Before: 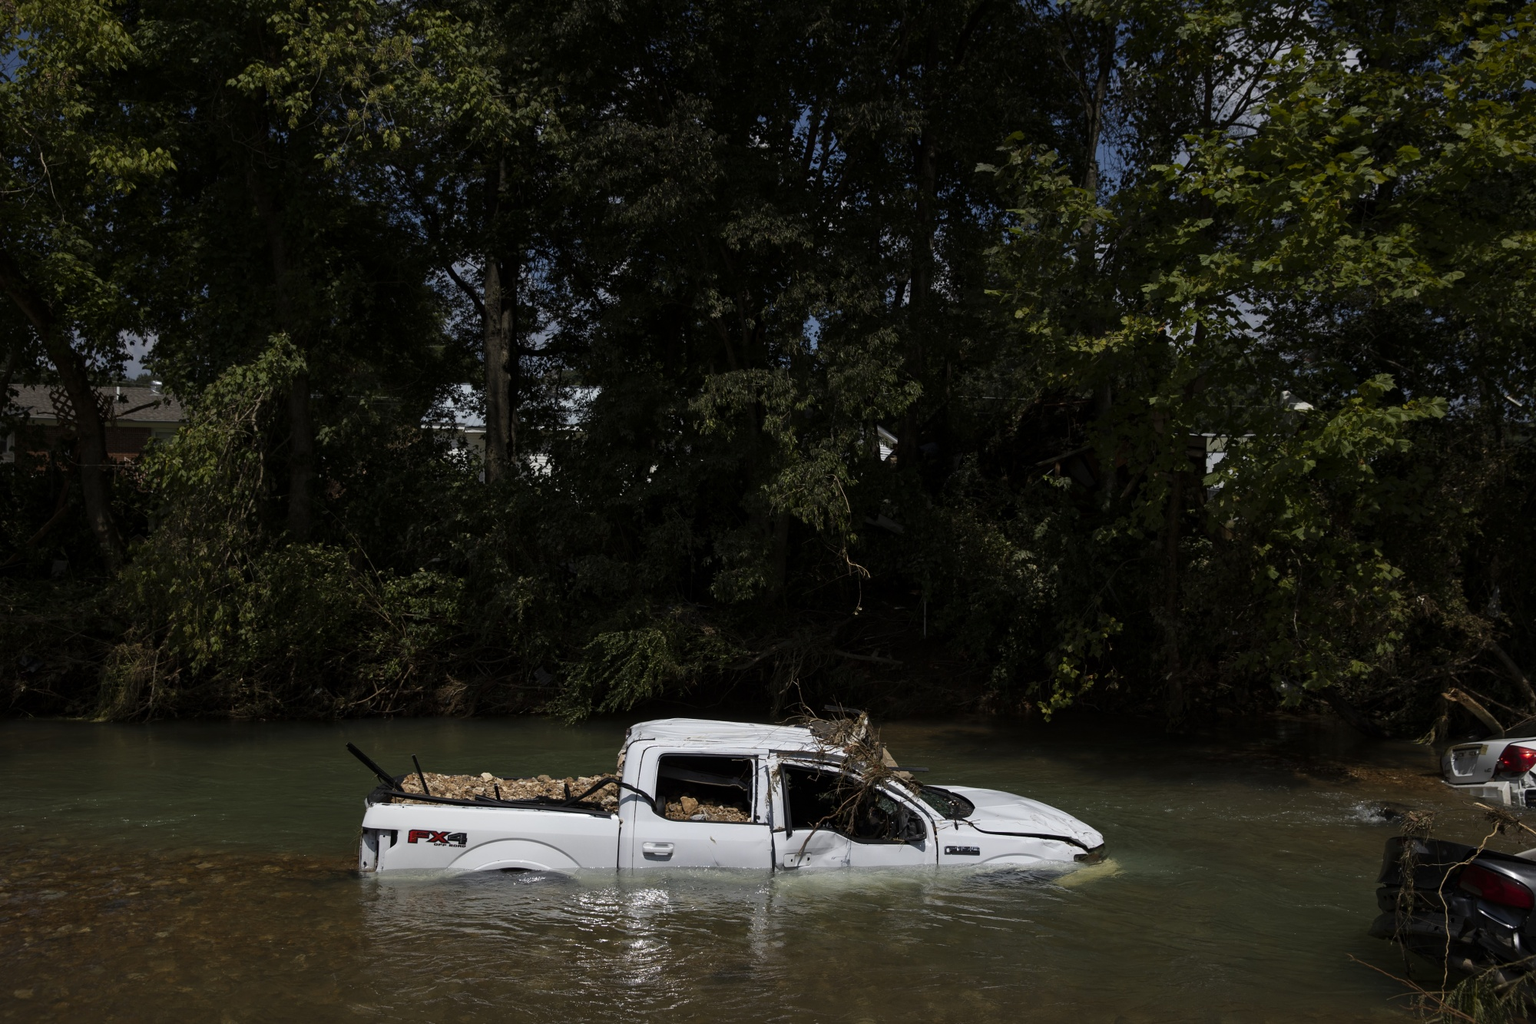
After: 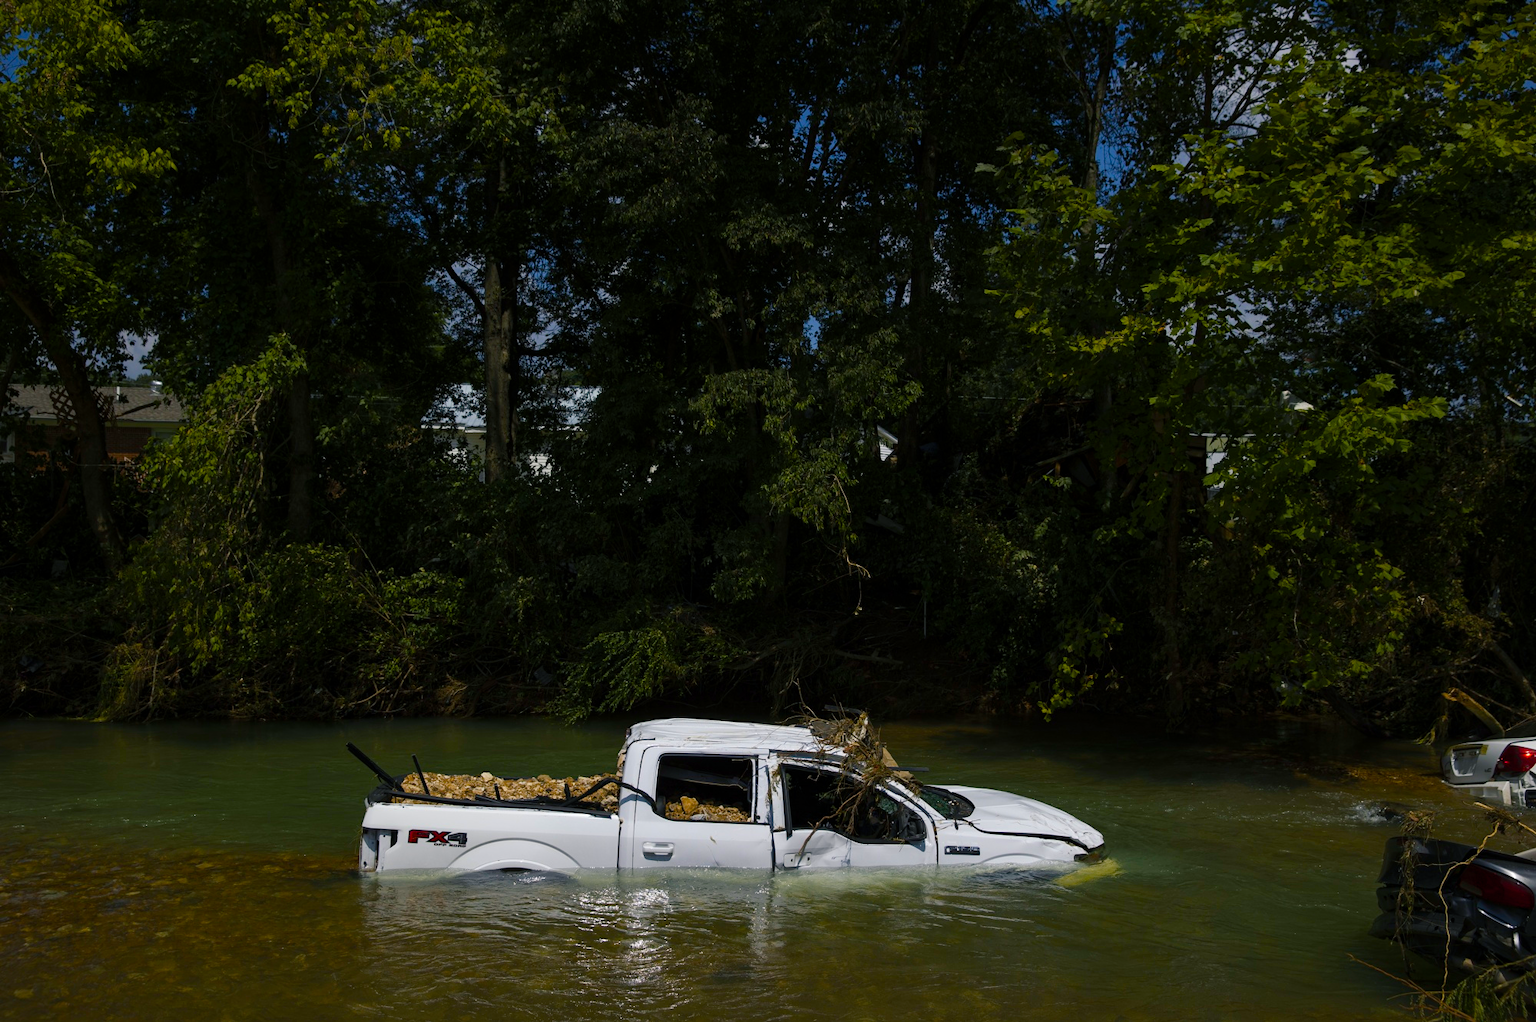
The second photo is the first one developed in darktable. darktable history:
color balance rgb: shadows lift › chroma 2.034%, shadows lift › hue 214.77°, perceptual saturation grading › global saturation 40.66%, perceptual saturation grading › highlights -24.794%, perceptual saturation grading › mid-tones 34.647%, perceptual saturation grading › shadows 36.213%, global vibrance 29.833%
crop: bottom 0.067%
